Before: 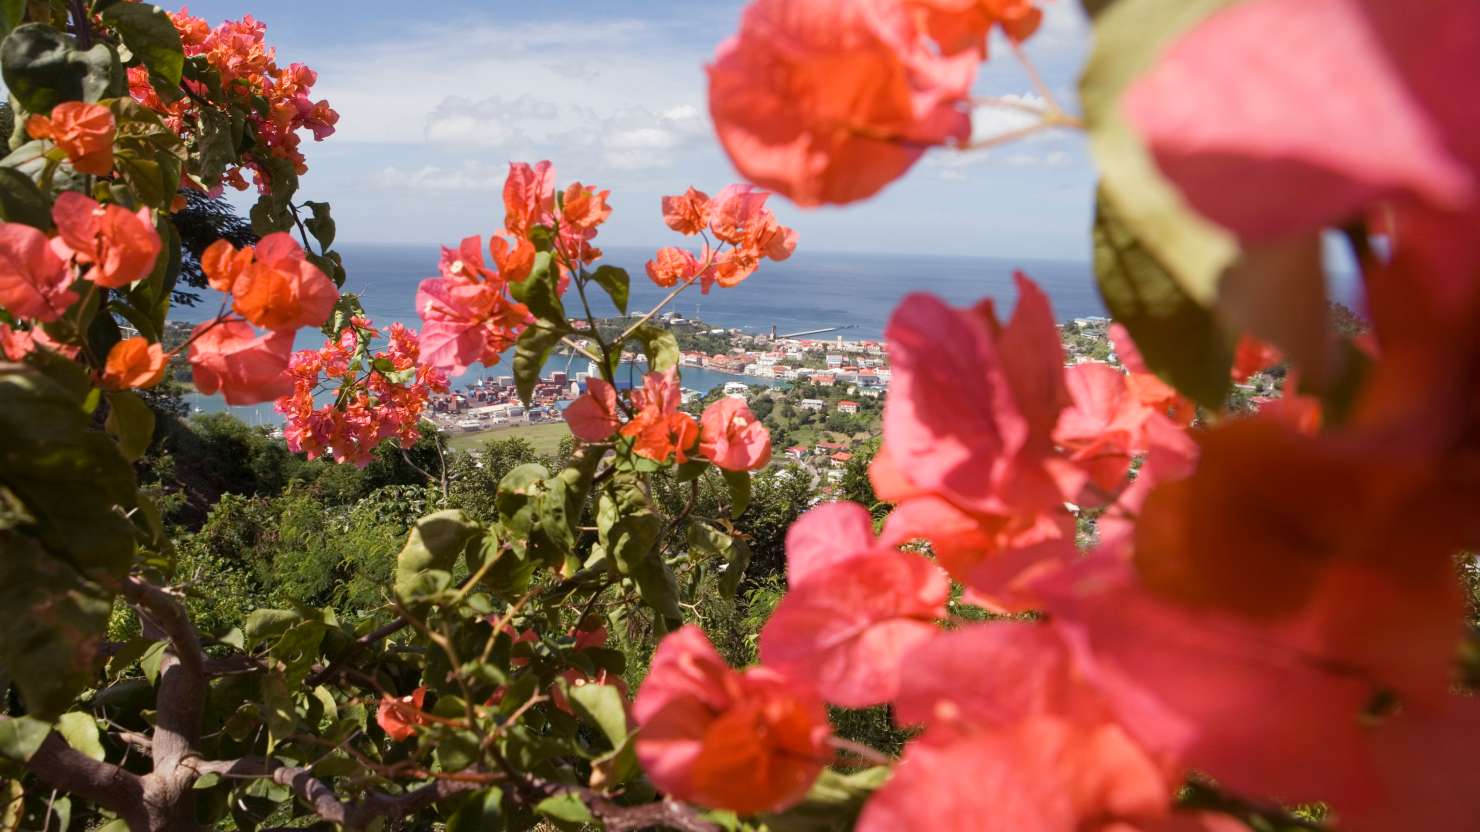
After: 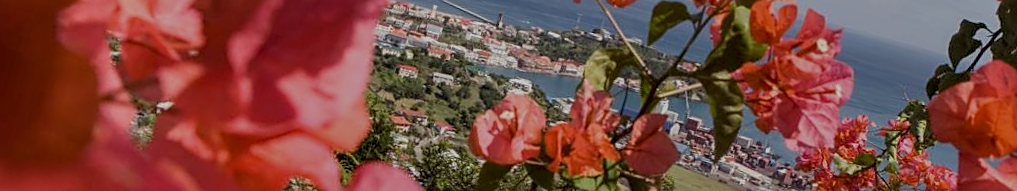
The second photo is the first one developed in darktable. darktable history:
local contrast: on, module defaults
crop and rotate: angle 16.12°, top 30.835%, bottom 35.653%
sharpen: on, module defaults
shadows and highlights: white point adjustment -3.64, highlights -63.34, highlights color adjustment 42%, soften with gaussian
exposure: exposure -1 EV, compensate highlight preservation false
